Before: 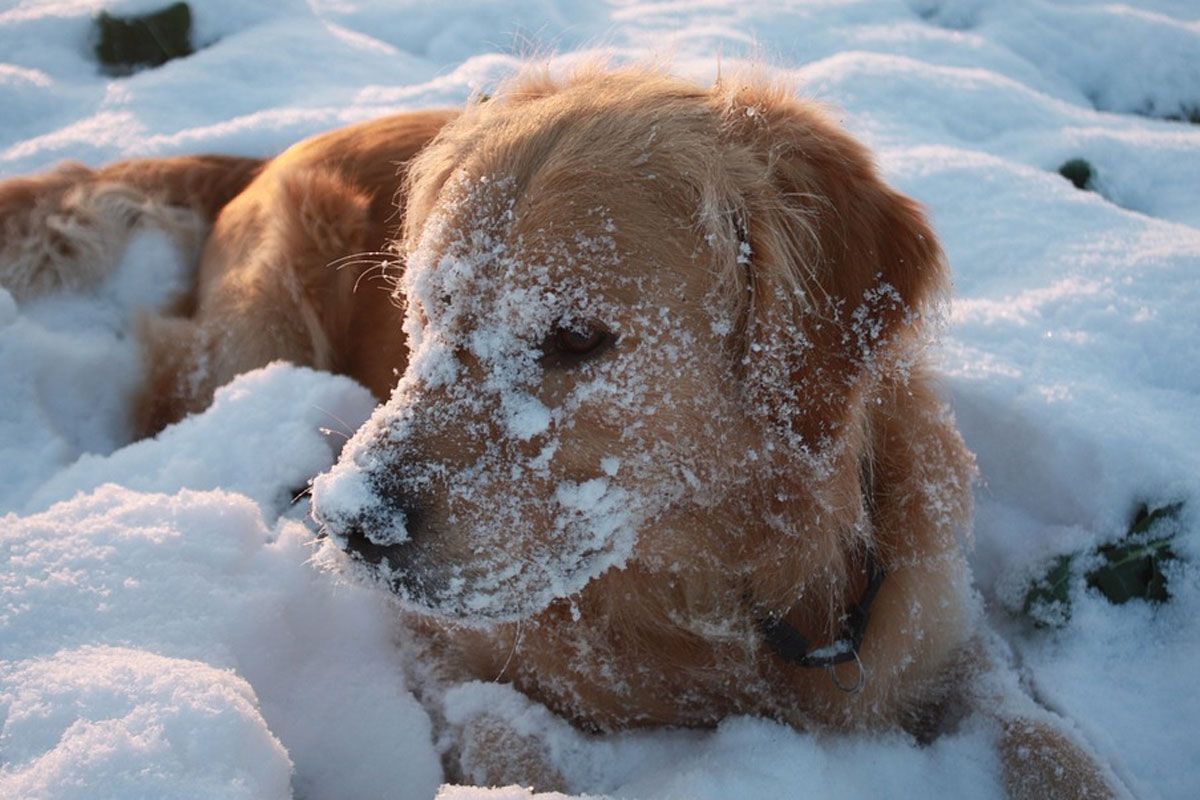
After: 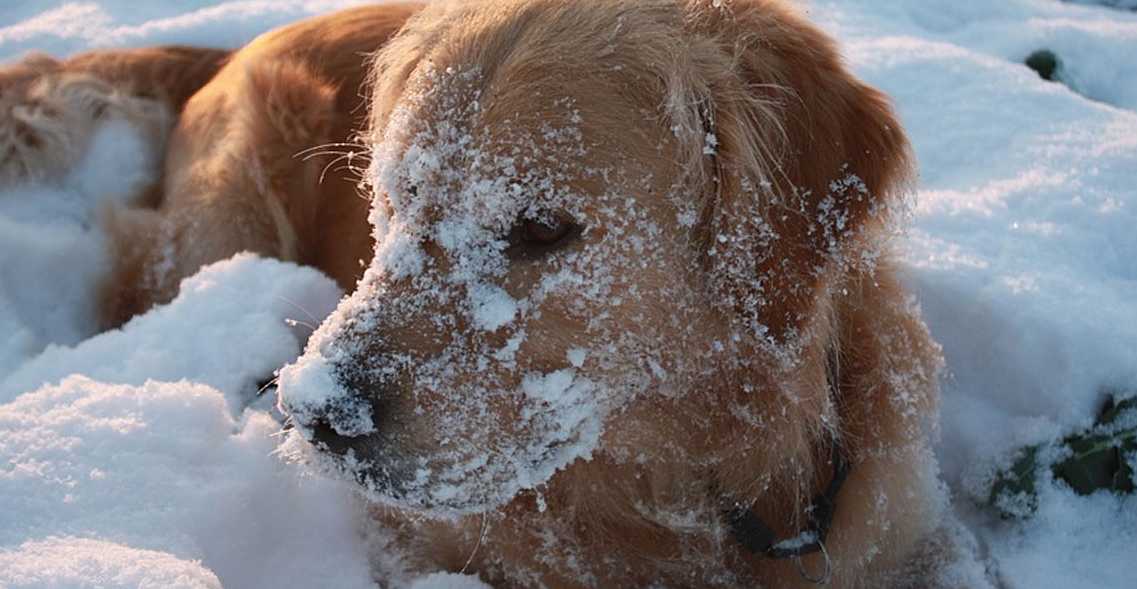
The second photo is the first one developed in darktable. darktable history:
crop and rotate: left 2.854%, top 13.644%, right 2.386%, bottom 12.679%
sharpen: amount 0.209
exposure: exposure -0.019 EV, compensate exposure bias true, compensate highlight preservation false
